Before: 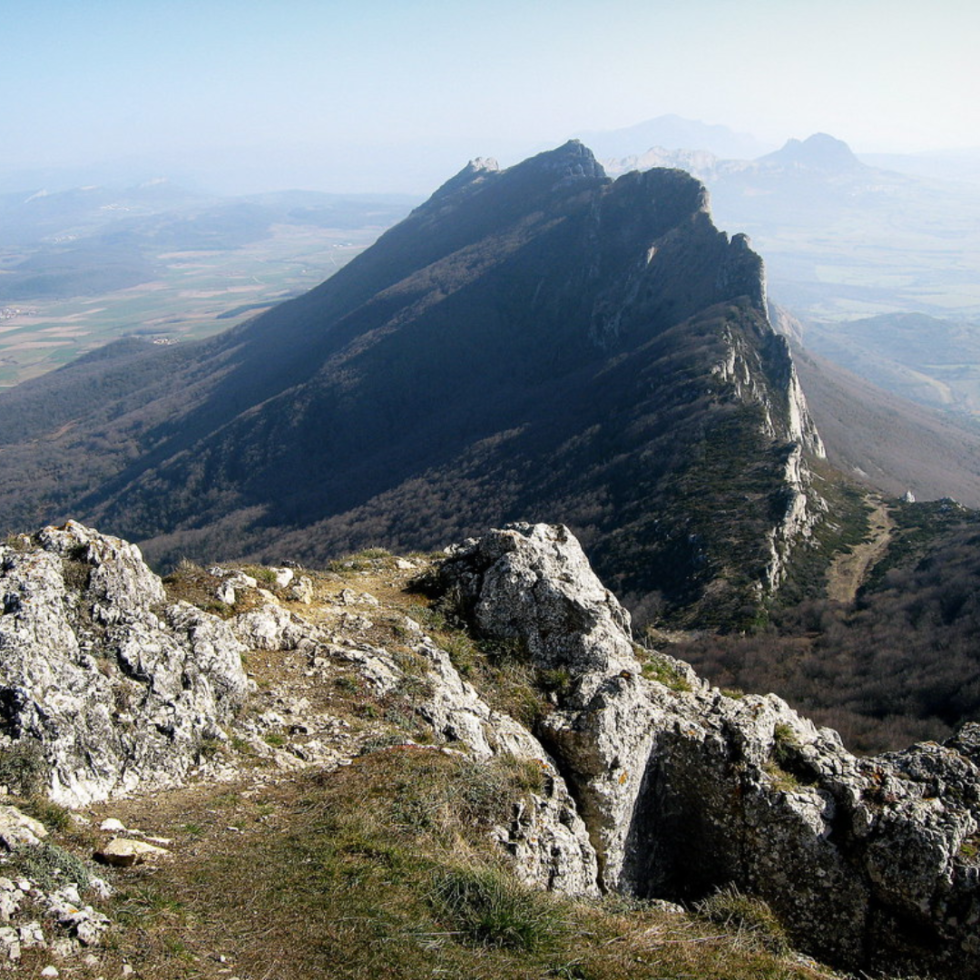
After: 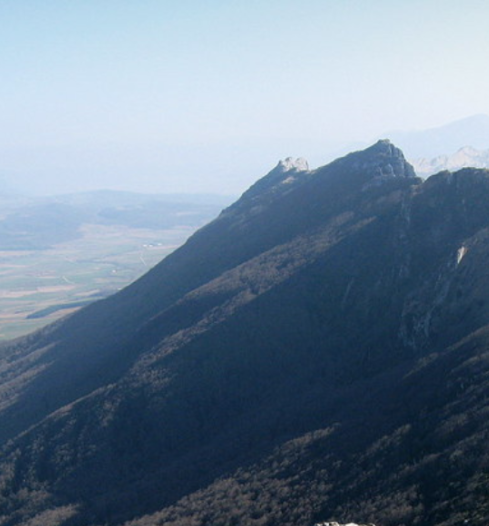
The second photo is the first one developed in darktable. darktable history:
crop: left 19.483%, right 30.536%, bottom 46.283%
